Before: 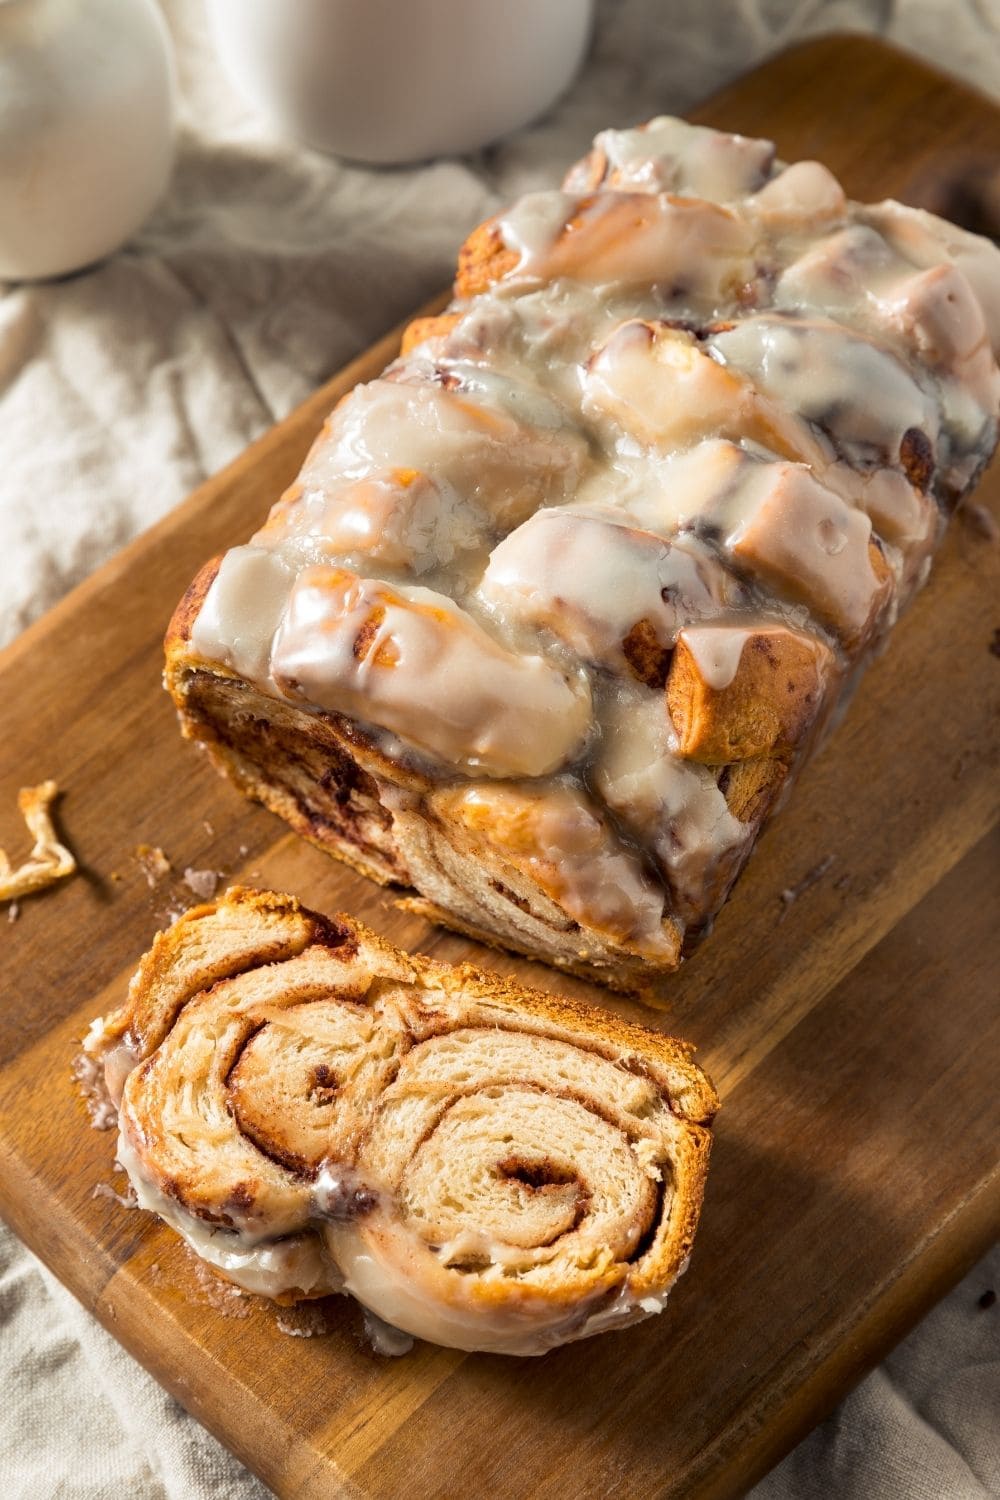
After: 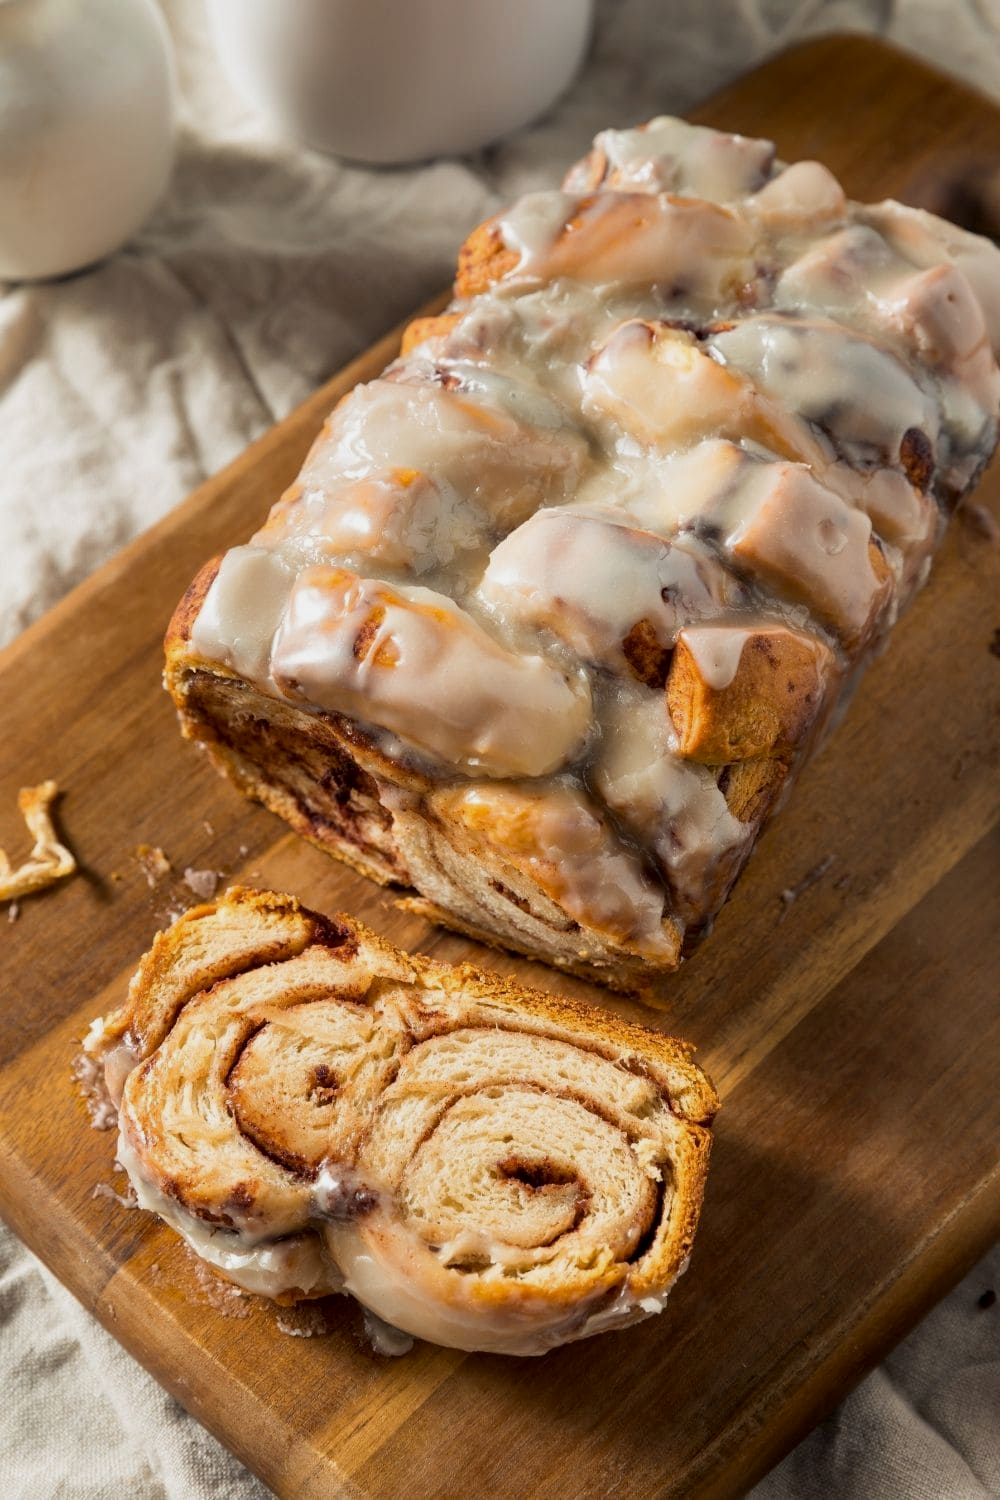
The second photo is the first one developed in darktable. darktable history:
exposure: black level correction 0.002, exposure -0.2 EV, compensate highlight preservation false
